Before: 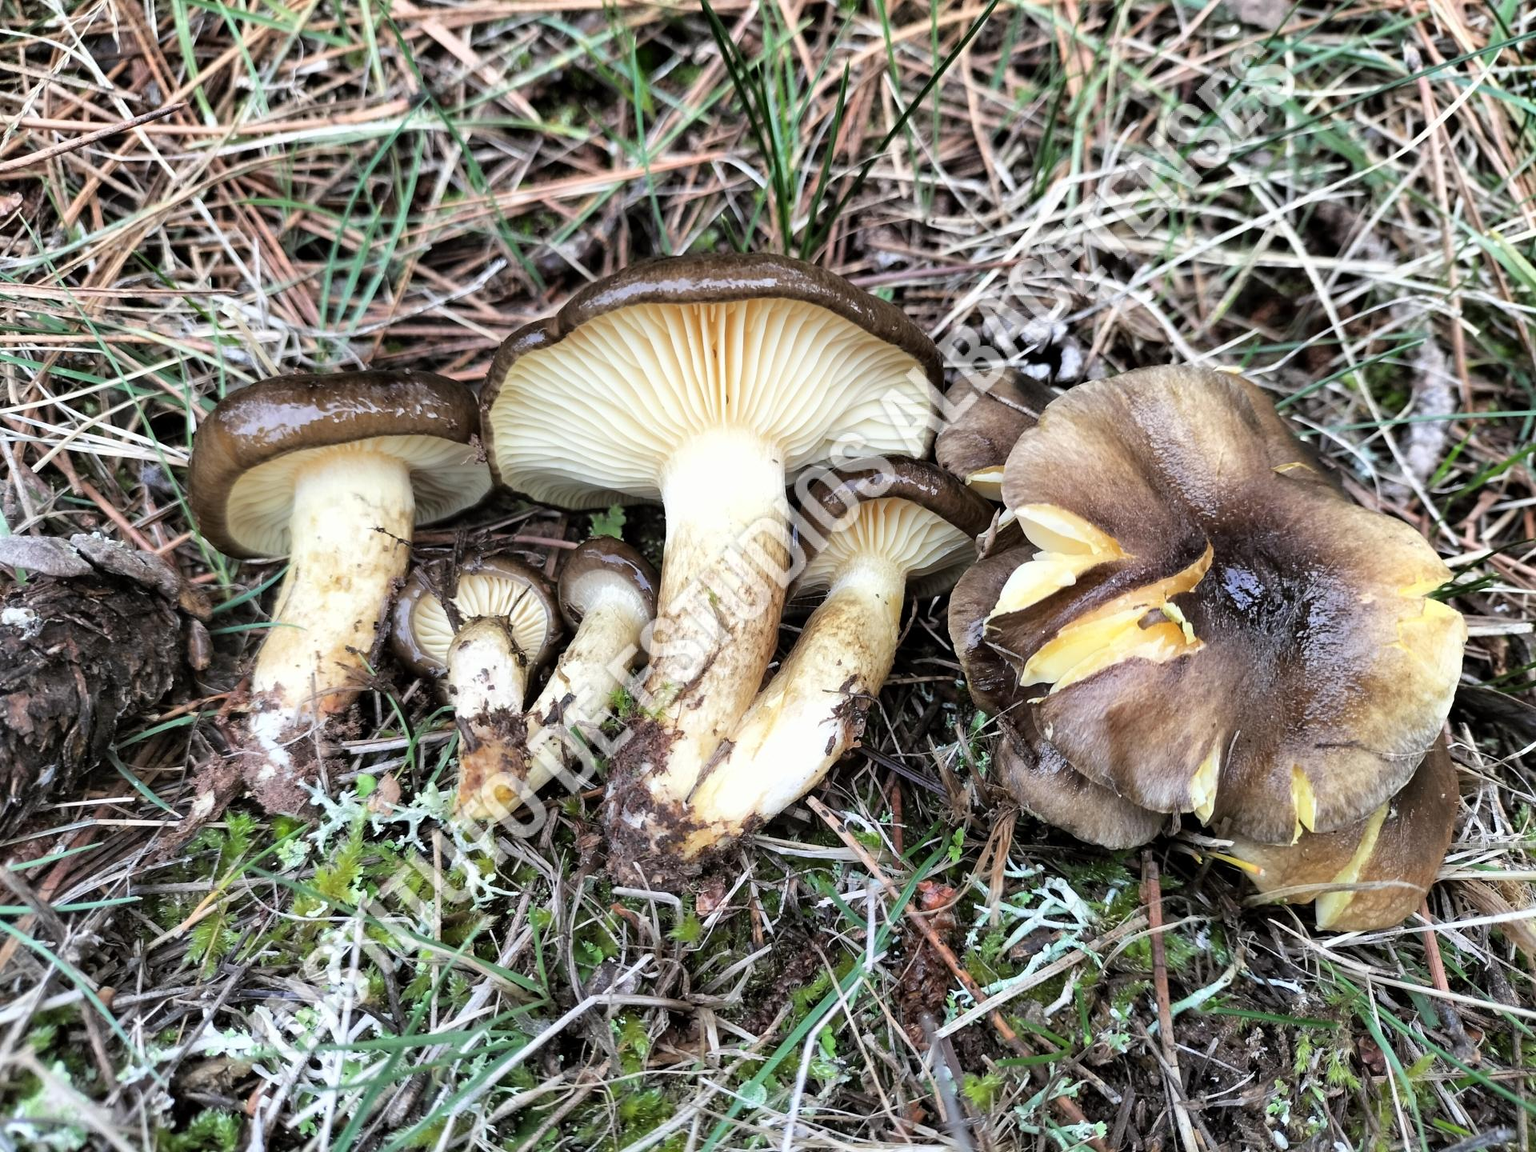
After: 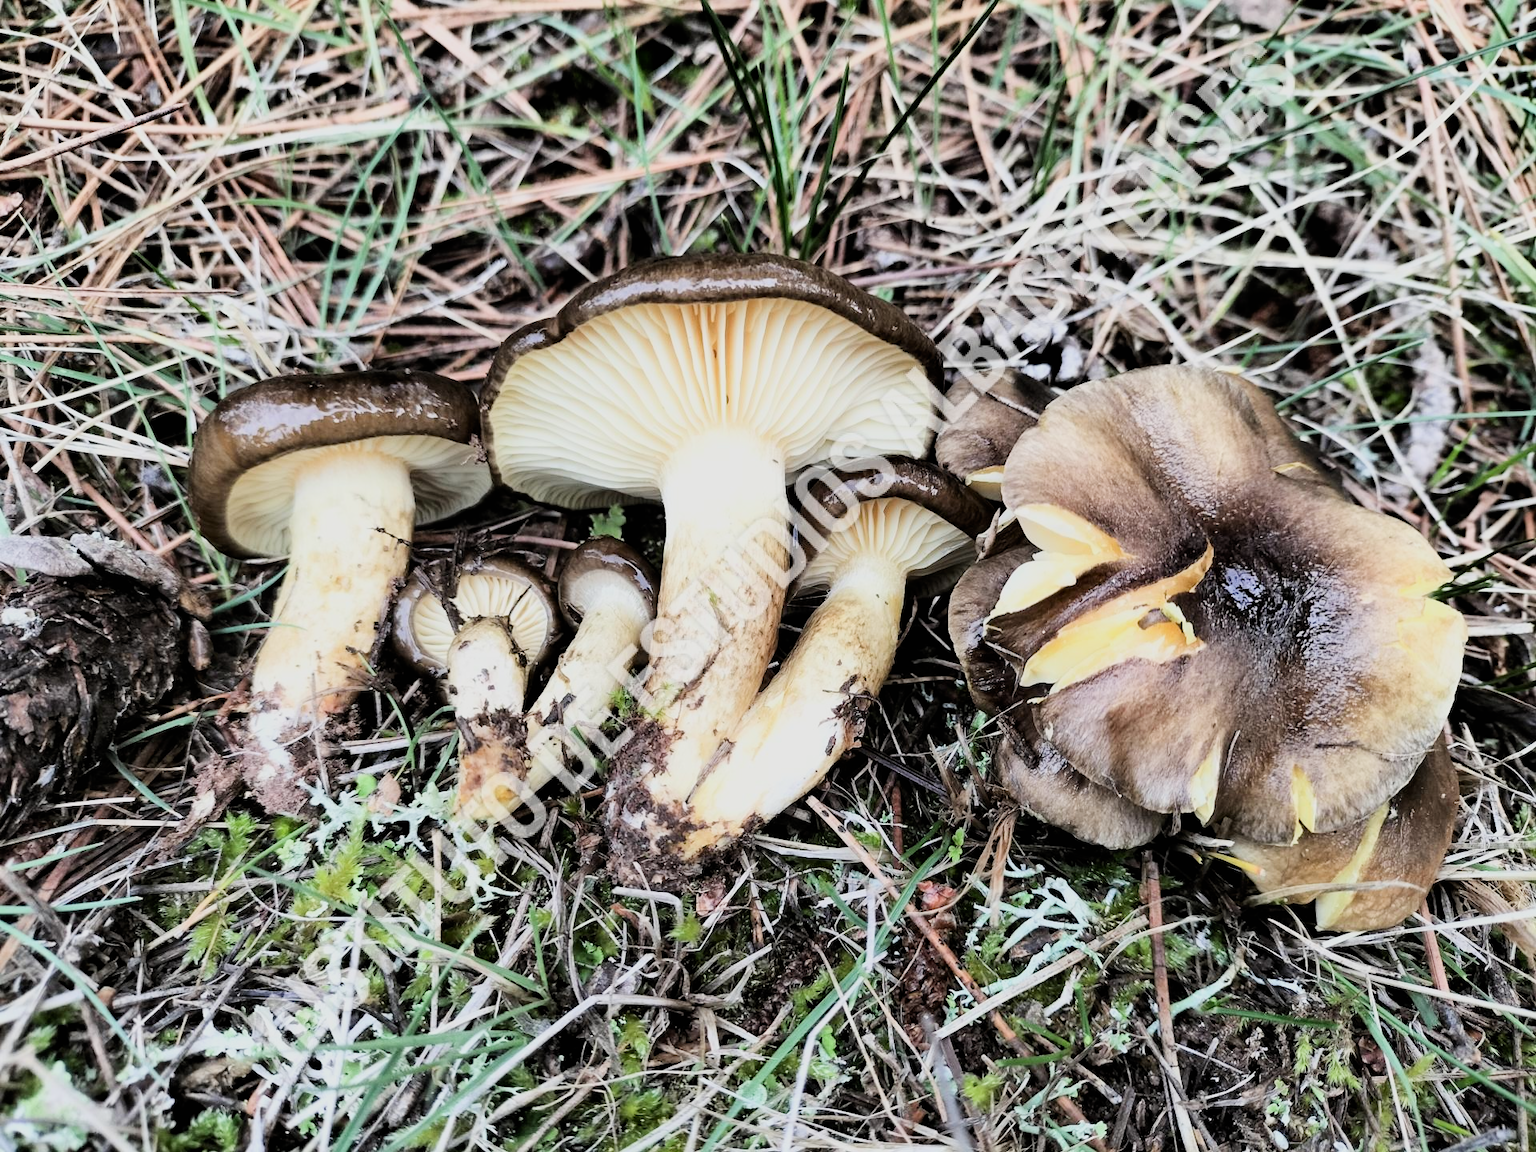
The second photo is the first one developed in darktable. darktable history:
filmic rgb: black relative exposure -7.15 EV, white relative exposure 5.36 EV, hardness 3.02
contrast brightness saturation: contrast 0.24, brightness 0.09
